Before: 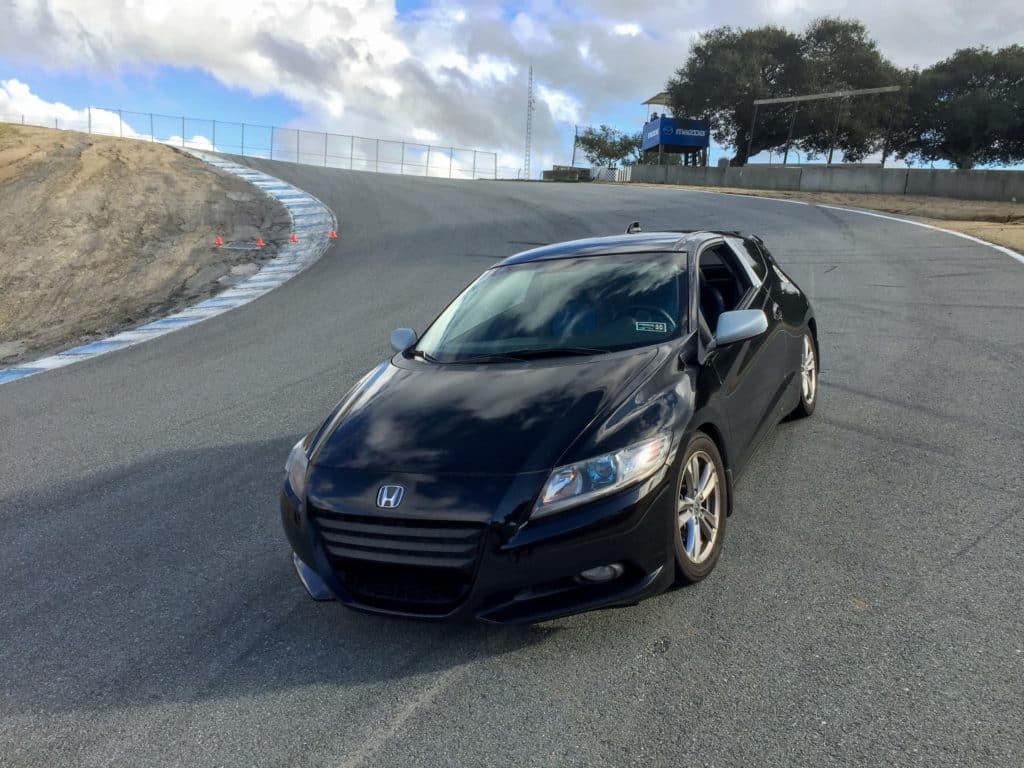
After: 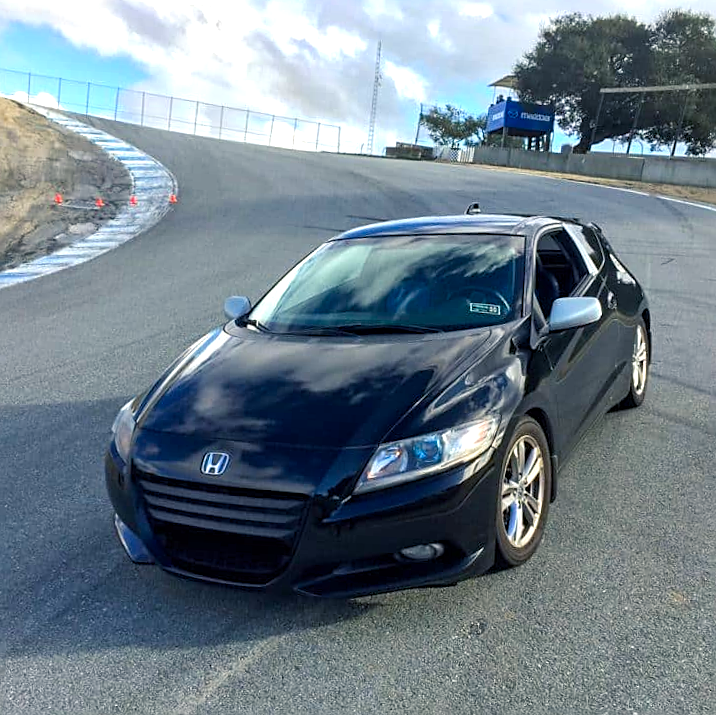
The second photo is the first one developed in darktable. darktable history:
color balance rgb: shadows lift › chroma 4.304%, shadows lift › hue 251.6°, highlights gain › luminance 14.888%, perceptual saturation grading › global saturation 25.308%, perceptual brilliance grading › global brilliance 9.627%, perceptual brilliance grading › shadows 14.471%
tone equalizer: edges refinement/feathering 500, mask exposure compensation -1.57 EV, preserve details no
sharpen: on, module defaults
crop and rotate: angle -3.23°, left 14.09%, top 0.039%, right 10.803%, bottom 0.014%
